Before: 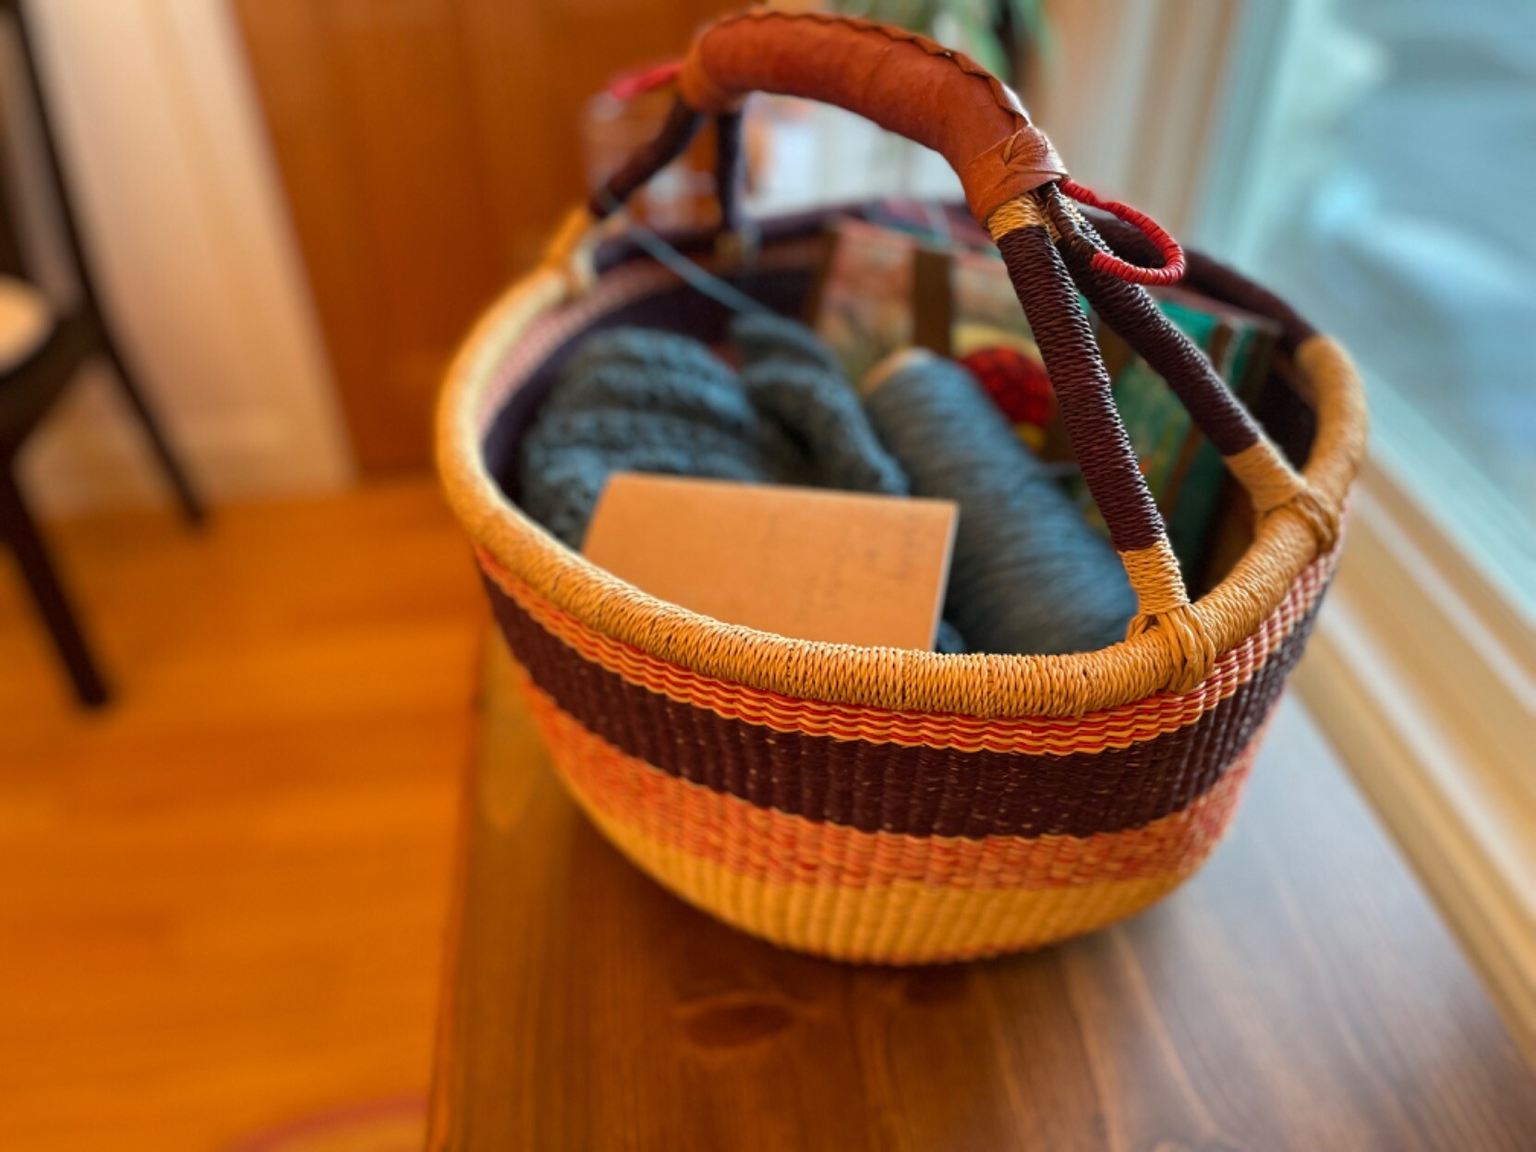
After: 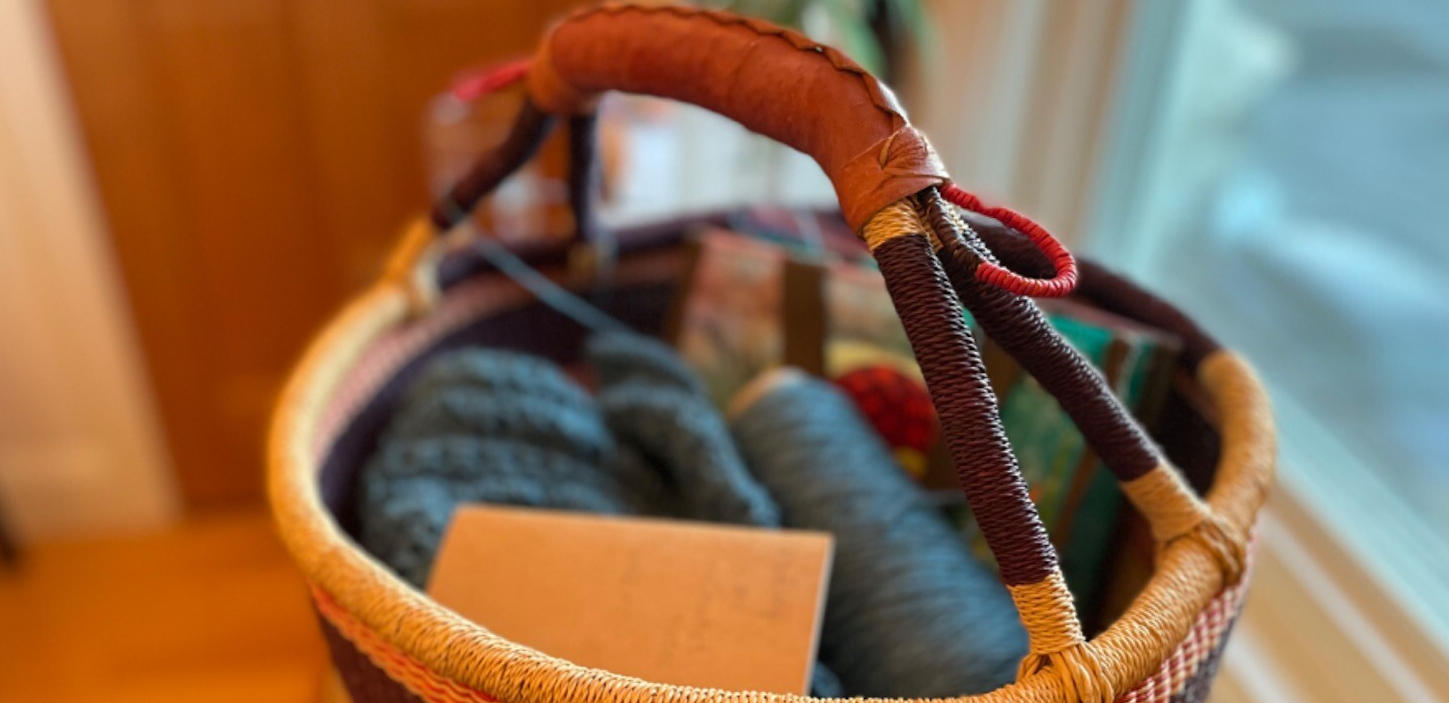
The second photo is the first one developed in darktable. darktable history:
crop and rotate: left 11.812%, bottom 42.776%
rotate and perspective: rotation -0.45°, automatic cropping original format, crop left 0.008, crop right 0.992, crop top 0.012, crop bottom 0.988
